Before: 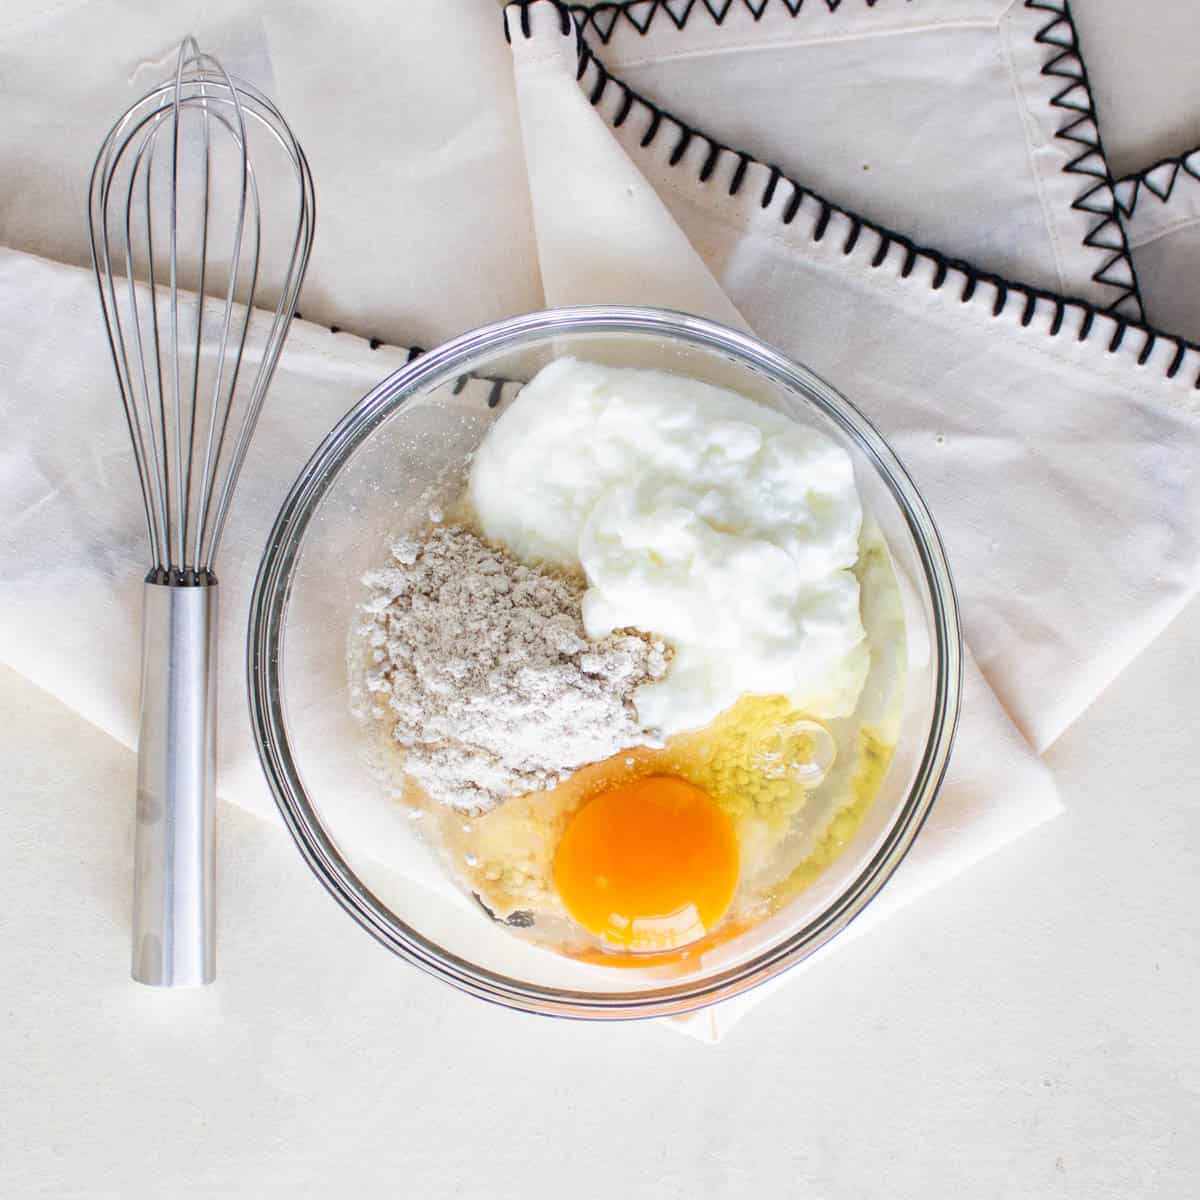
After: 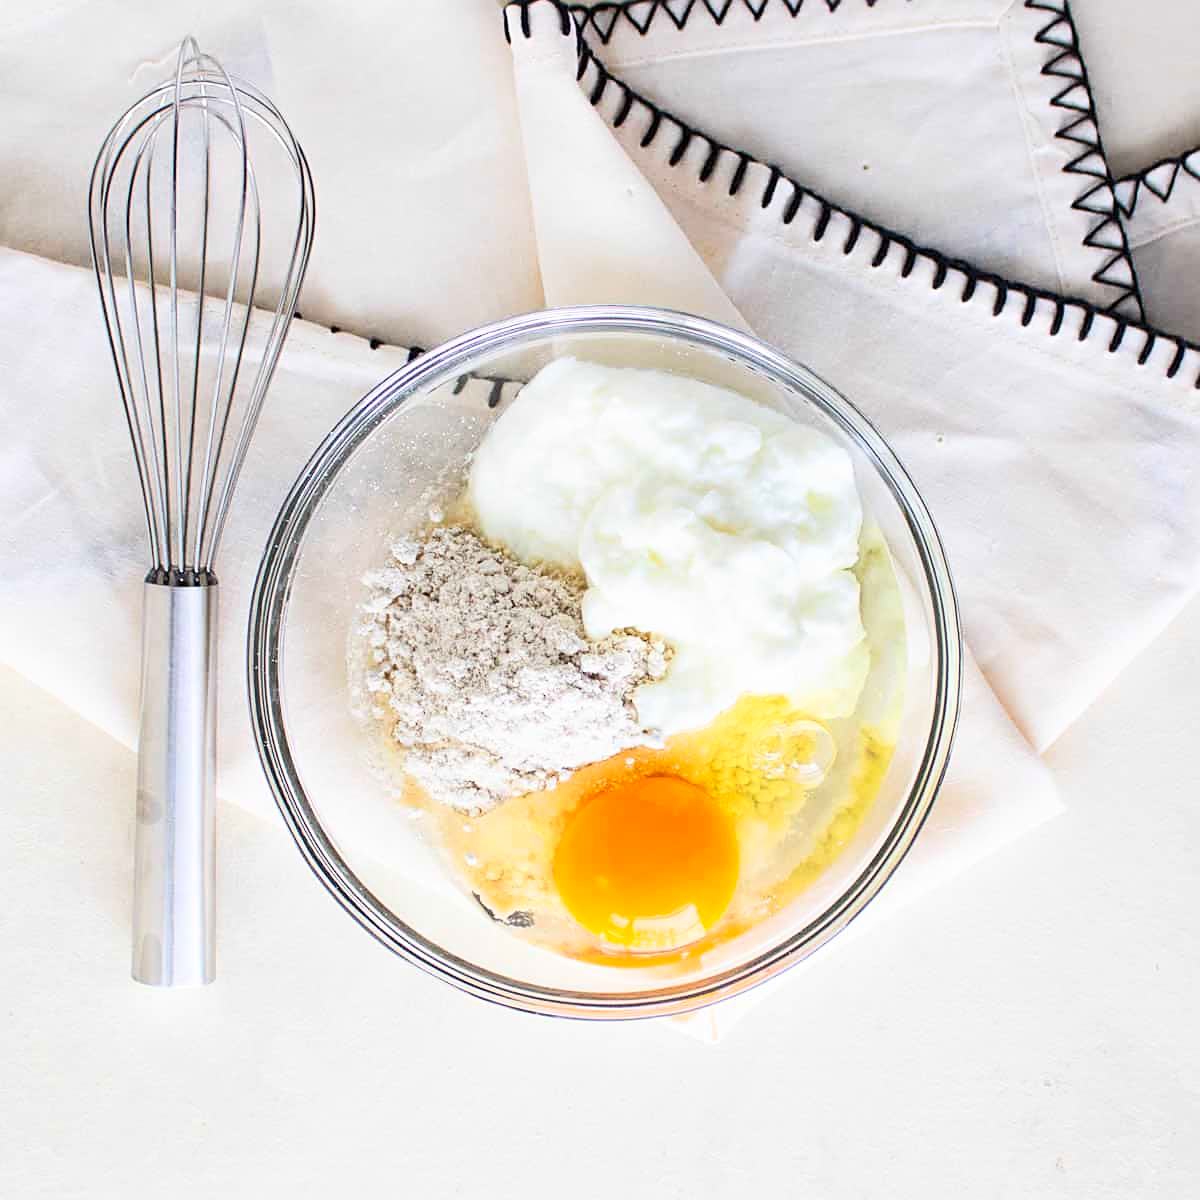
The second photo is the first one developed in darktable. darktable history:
contrast brightness saturation: contrast 0.2, brightness 0.16, saturation 0.22
sharpen: on, module defaults
